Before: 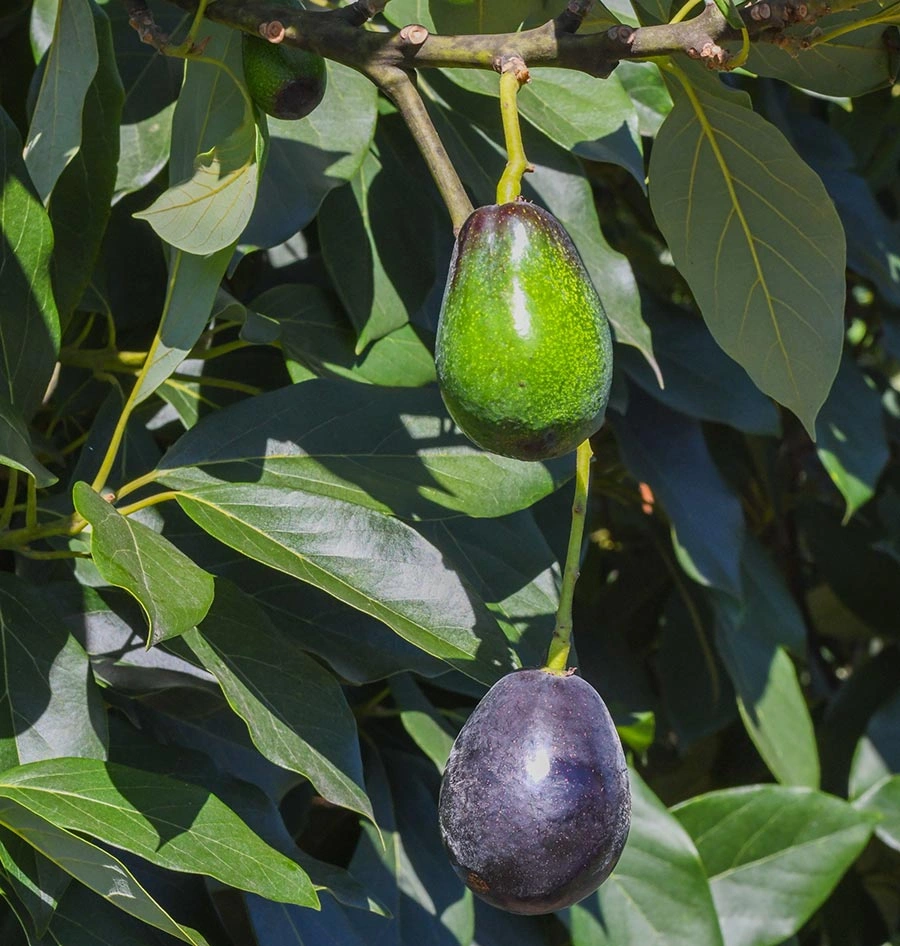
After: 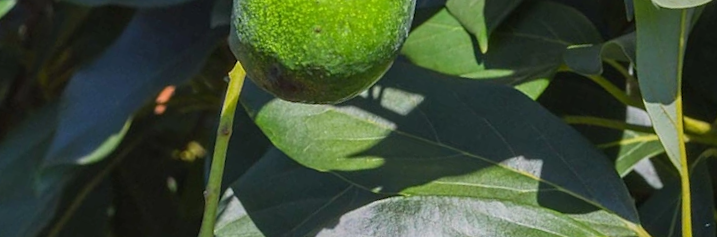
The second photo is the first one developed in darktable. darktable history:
rotate and perspective: rotation -2°, crop left 0.022, crop right 0.978, crop top 0.049, crop bottom 0.951
crop and rotate: angle 16.12°, top 30.835%, bottom 35.653%
